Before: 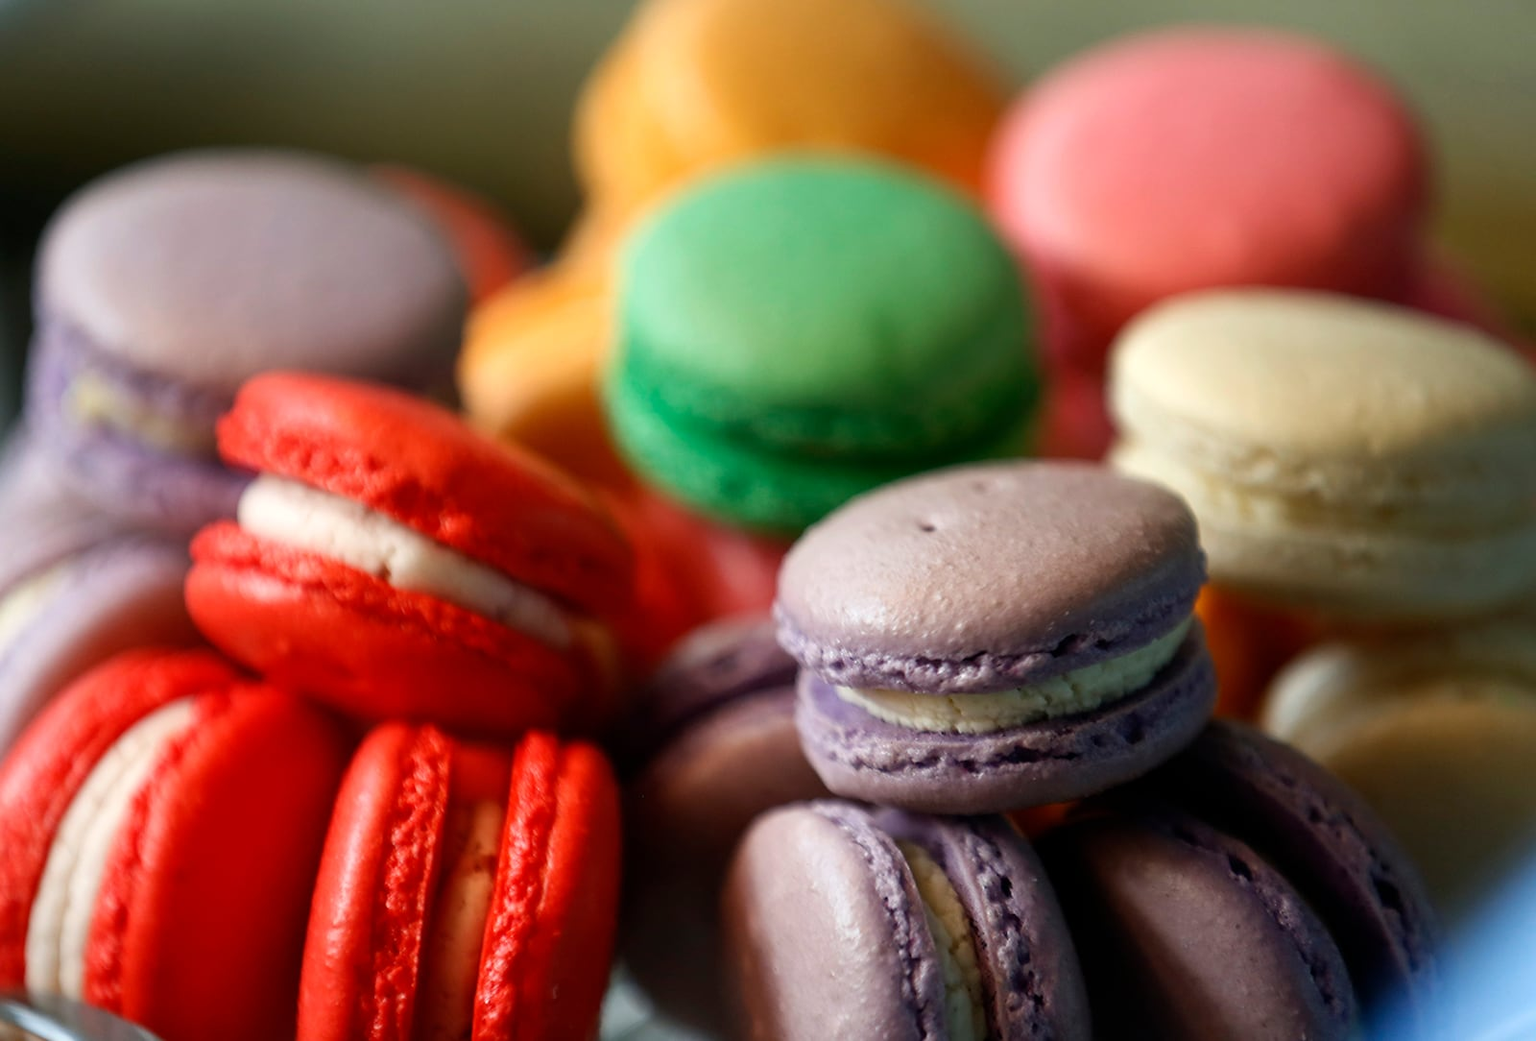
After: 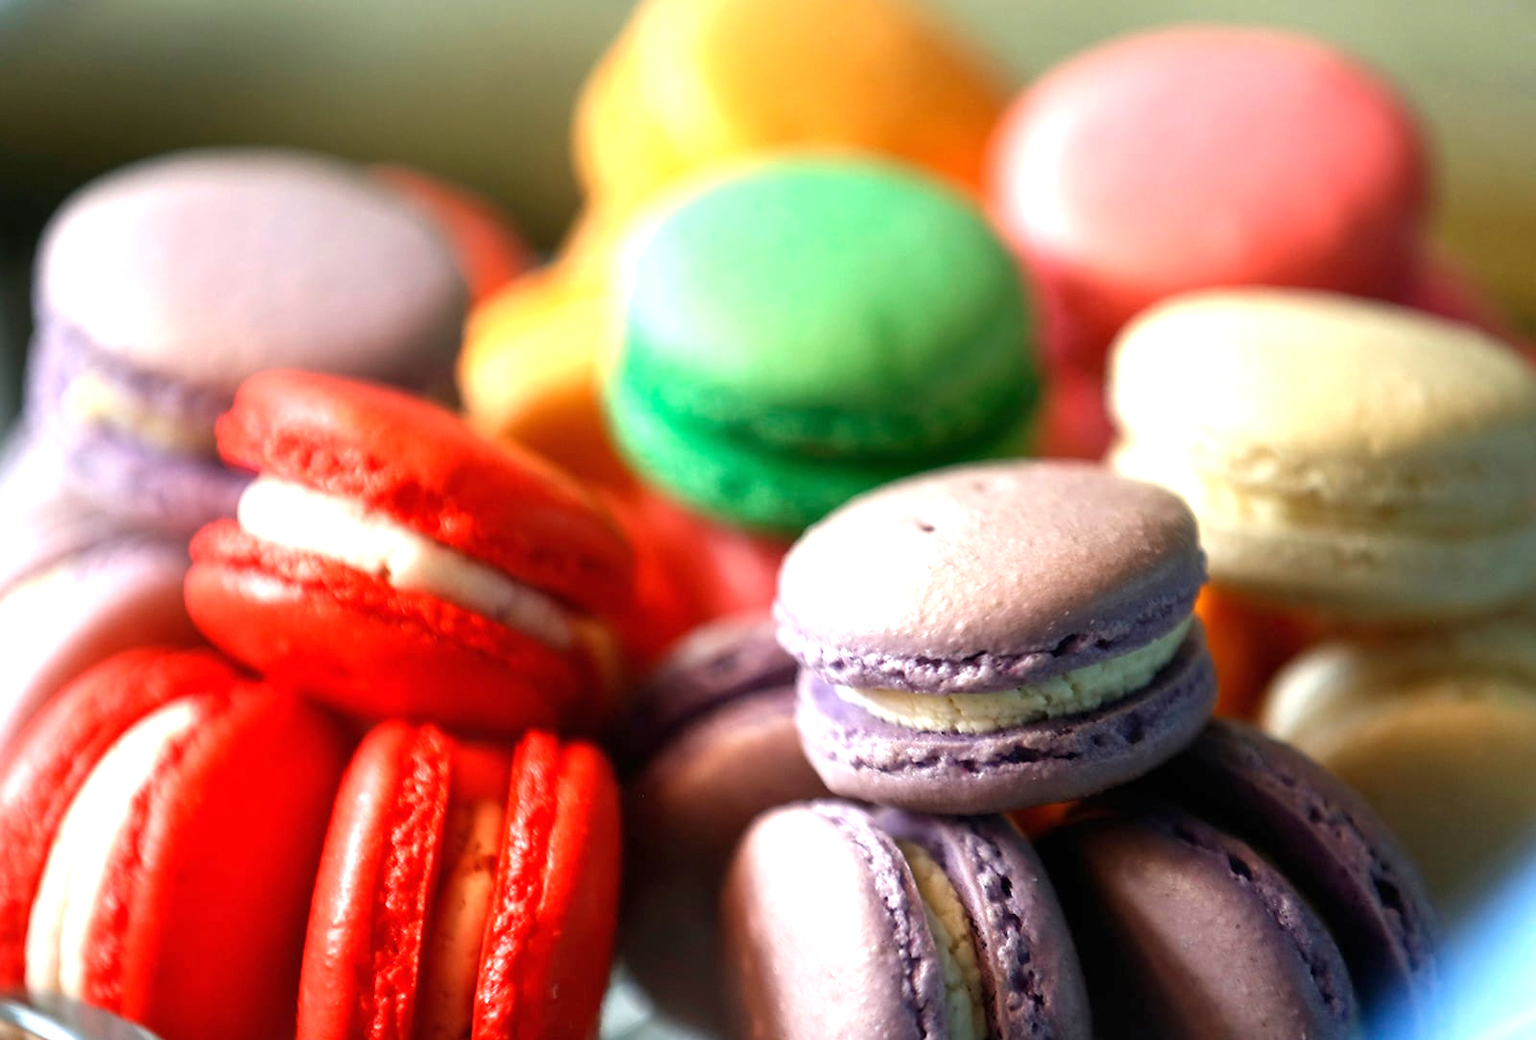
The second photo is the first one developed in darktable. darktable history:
exposure: black level correction 0, exposure 1.101 EV, compensate highlight preservation false
